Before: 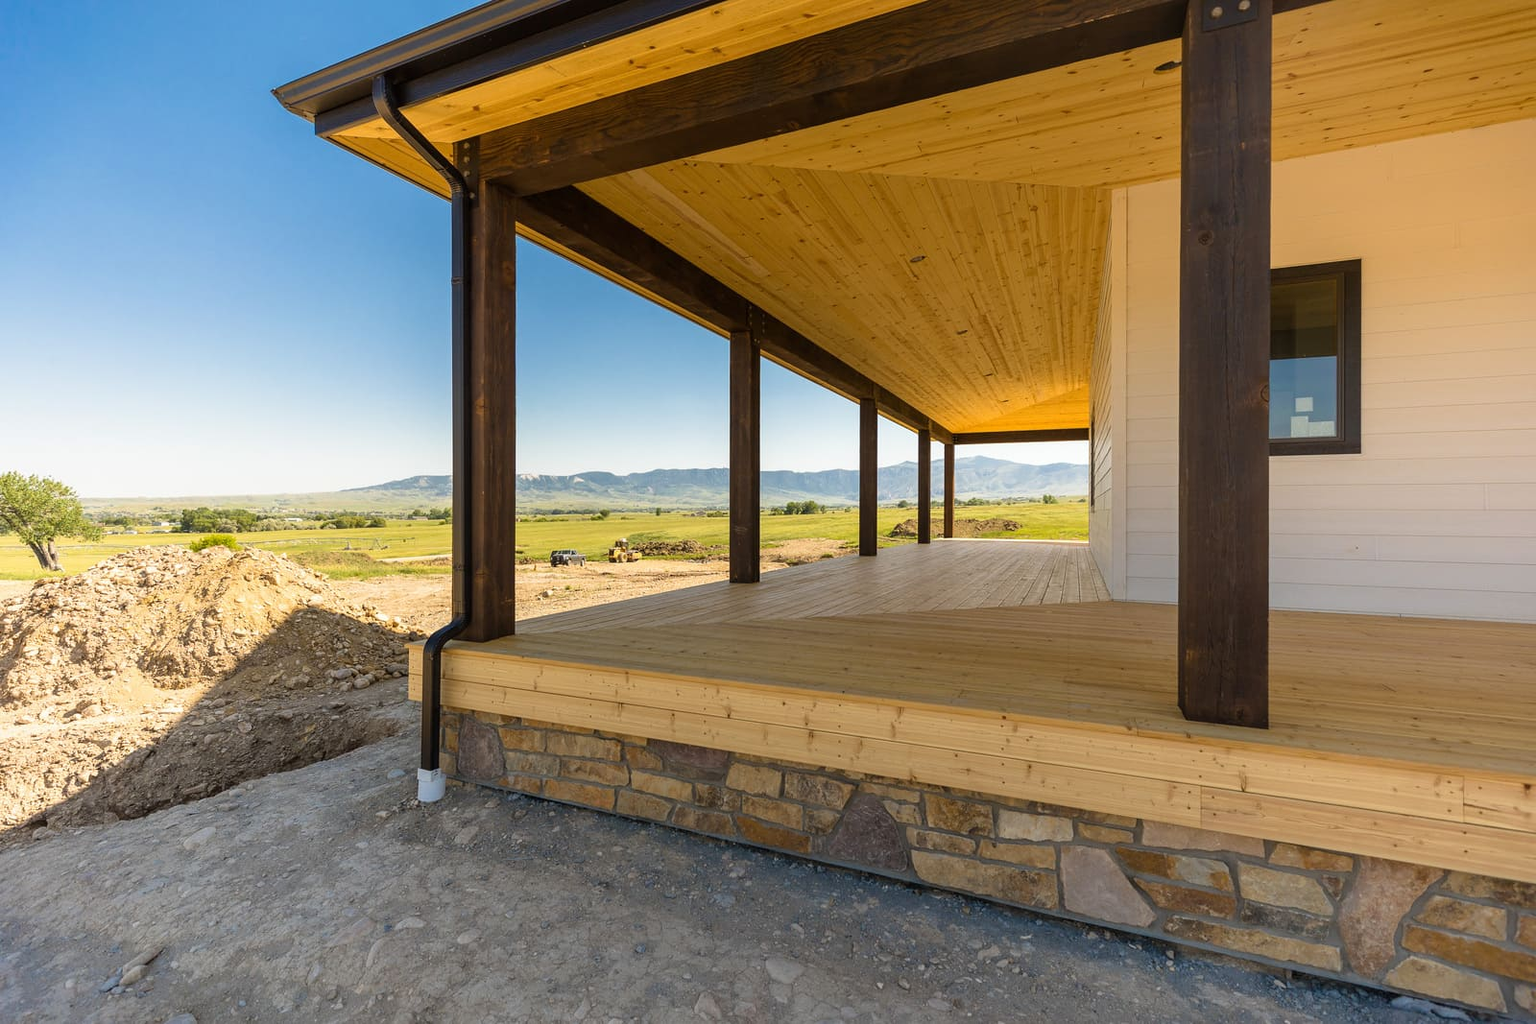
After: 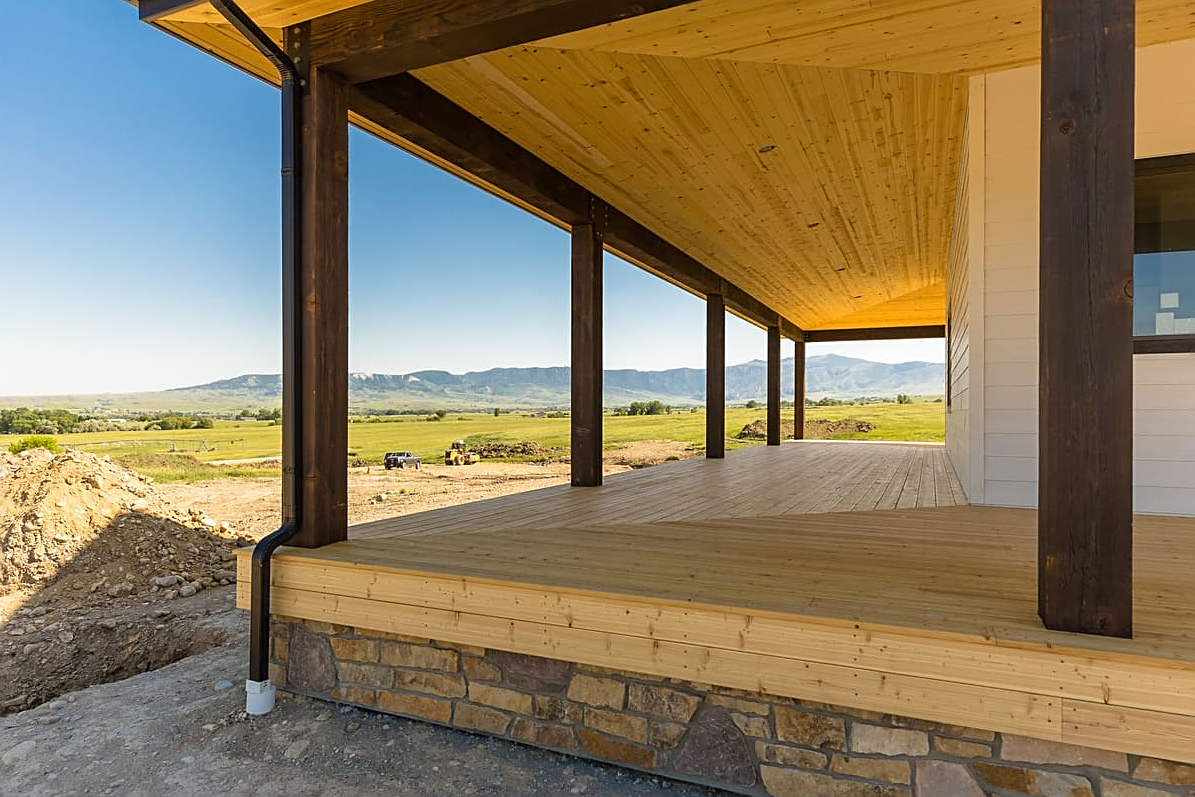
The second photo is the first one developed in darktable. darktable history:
crop and rotate: left 11.831%, top 11.346%, right 13.429%, bottom 13.899%
sharpen: on, module defaults
